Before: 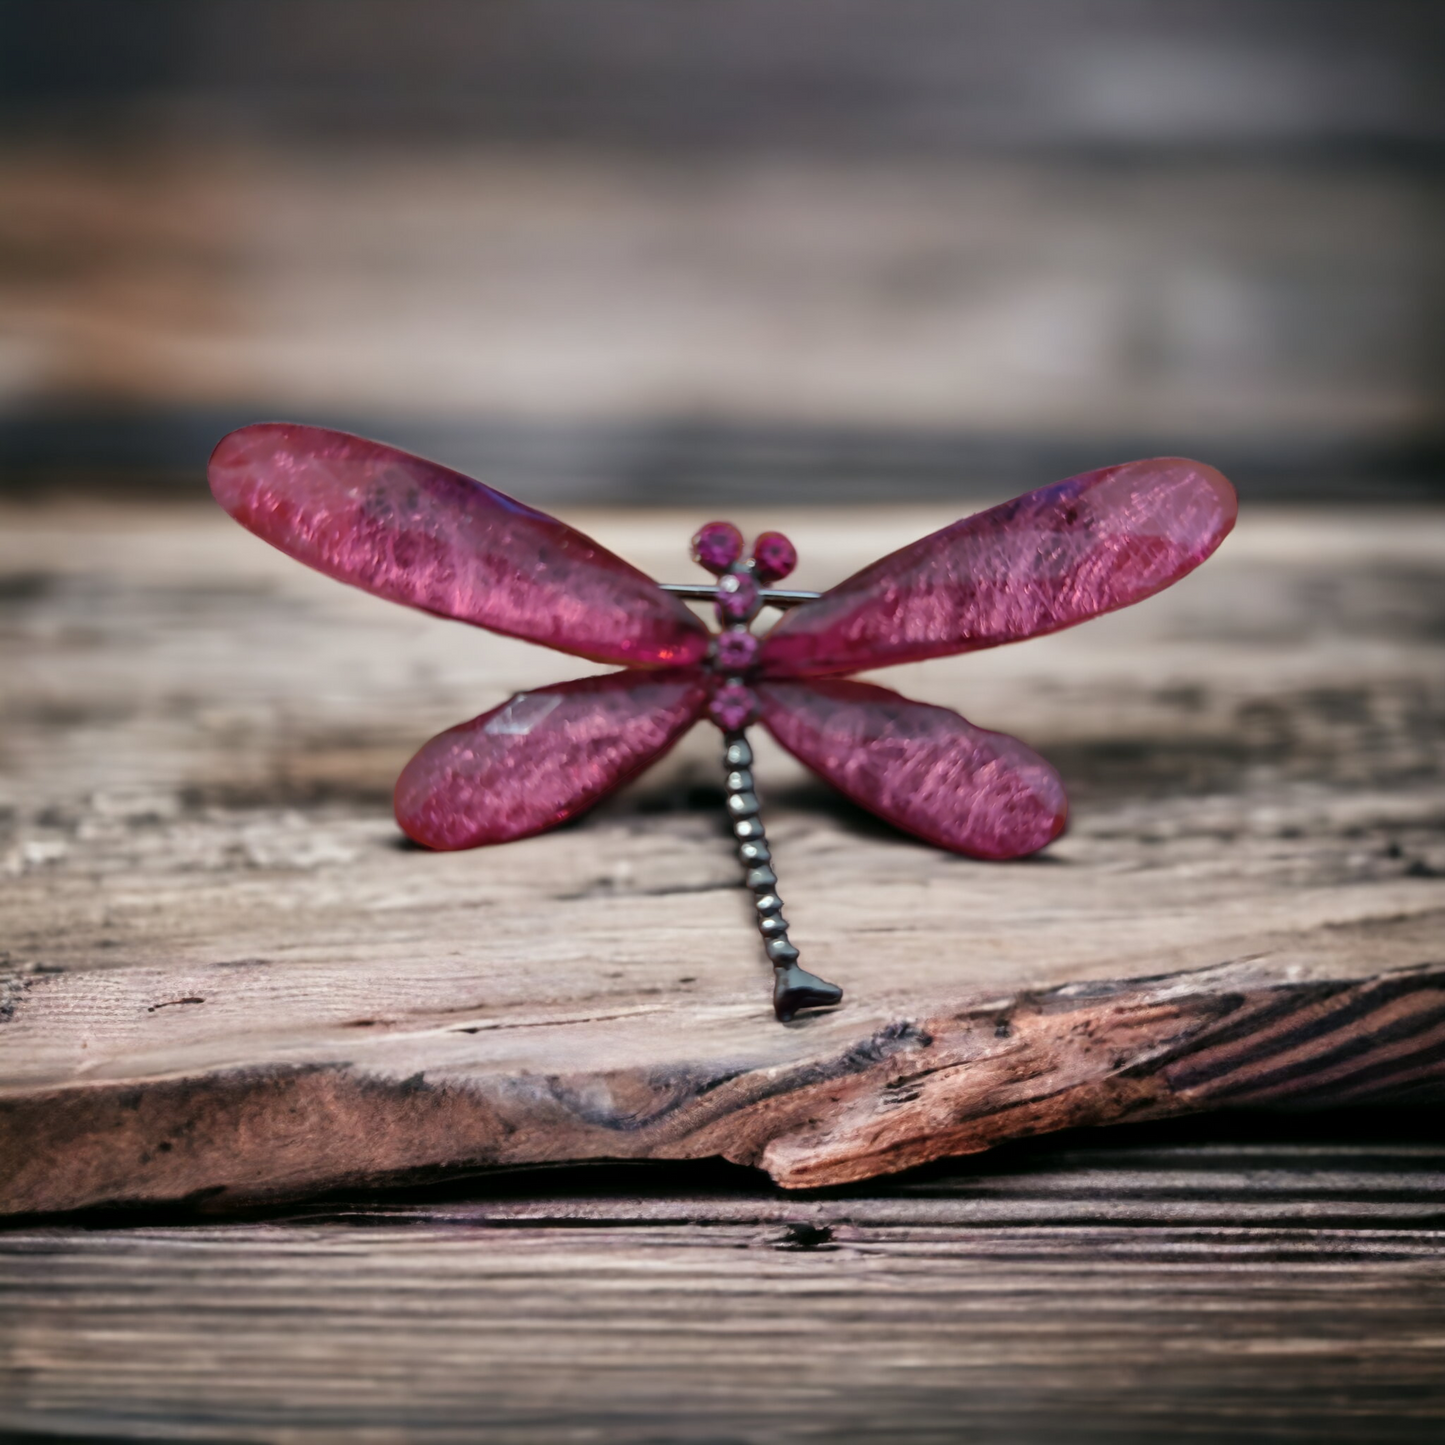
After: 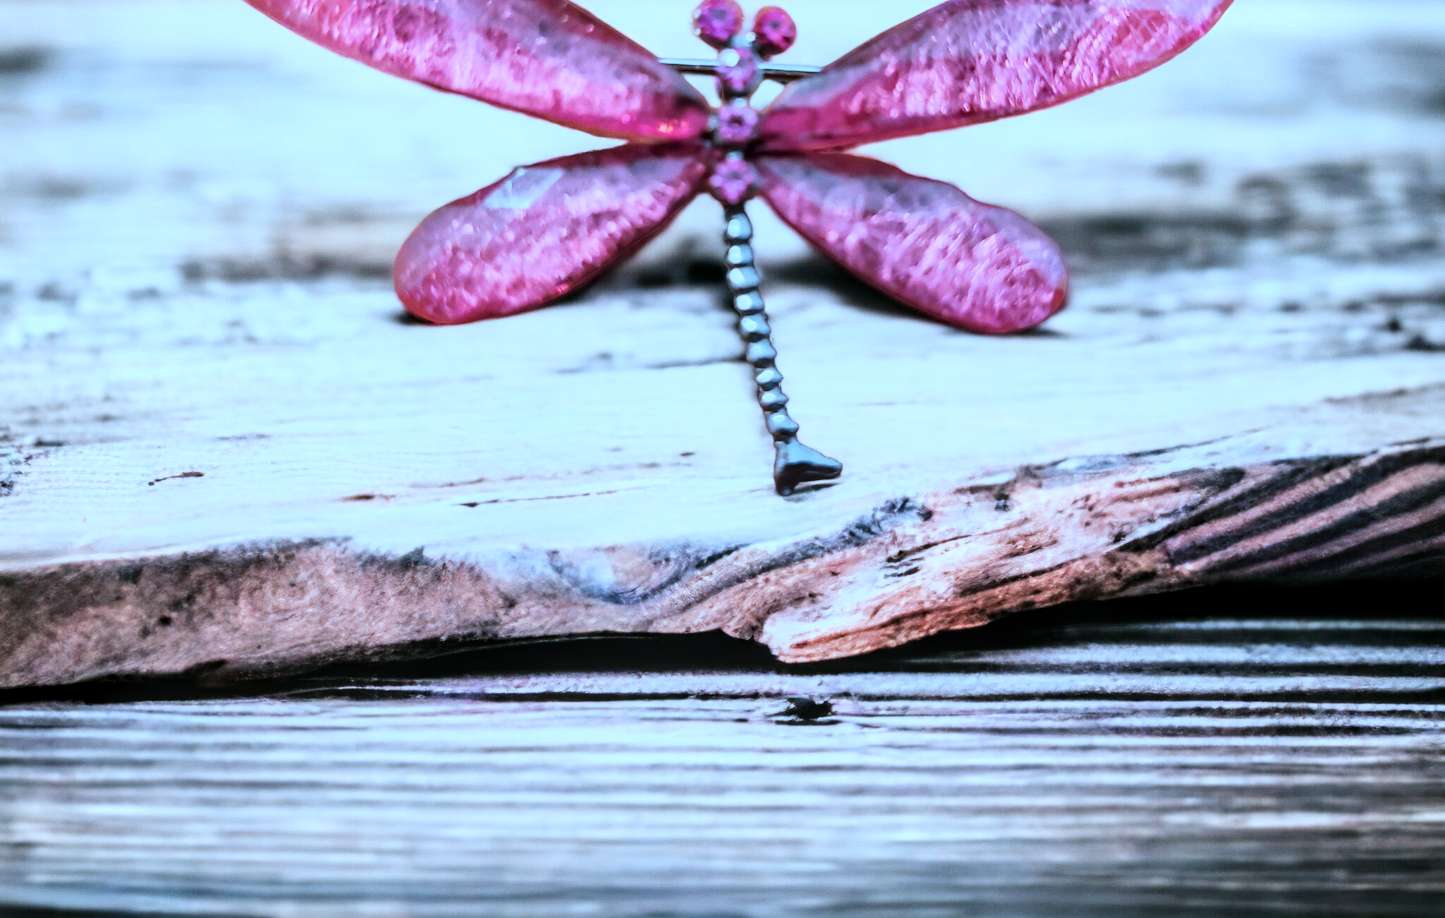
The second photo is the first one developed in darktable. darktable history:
exposure: black level correction 0, exposure 1.675 EV, compensate exposure bias true, compensate highlight preservation false
crop and rotate: top 36.435%
local contrast: detail 130%
white balance: red 0.948, green 1.02, blue 1.176
color correction: highlights a* -10.69, highlights b* -19.19
grain: coarseness 0.09 ISO, strength 10%
filmic rgb: black relative exposure -7.5 EV, white relative exposure 5 EV, hardness 3.31, contrast 1.3, contrast in shadows safe
